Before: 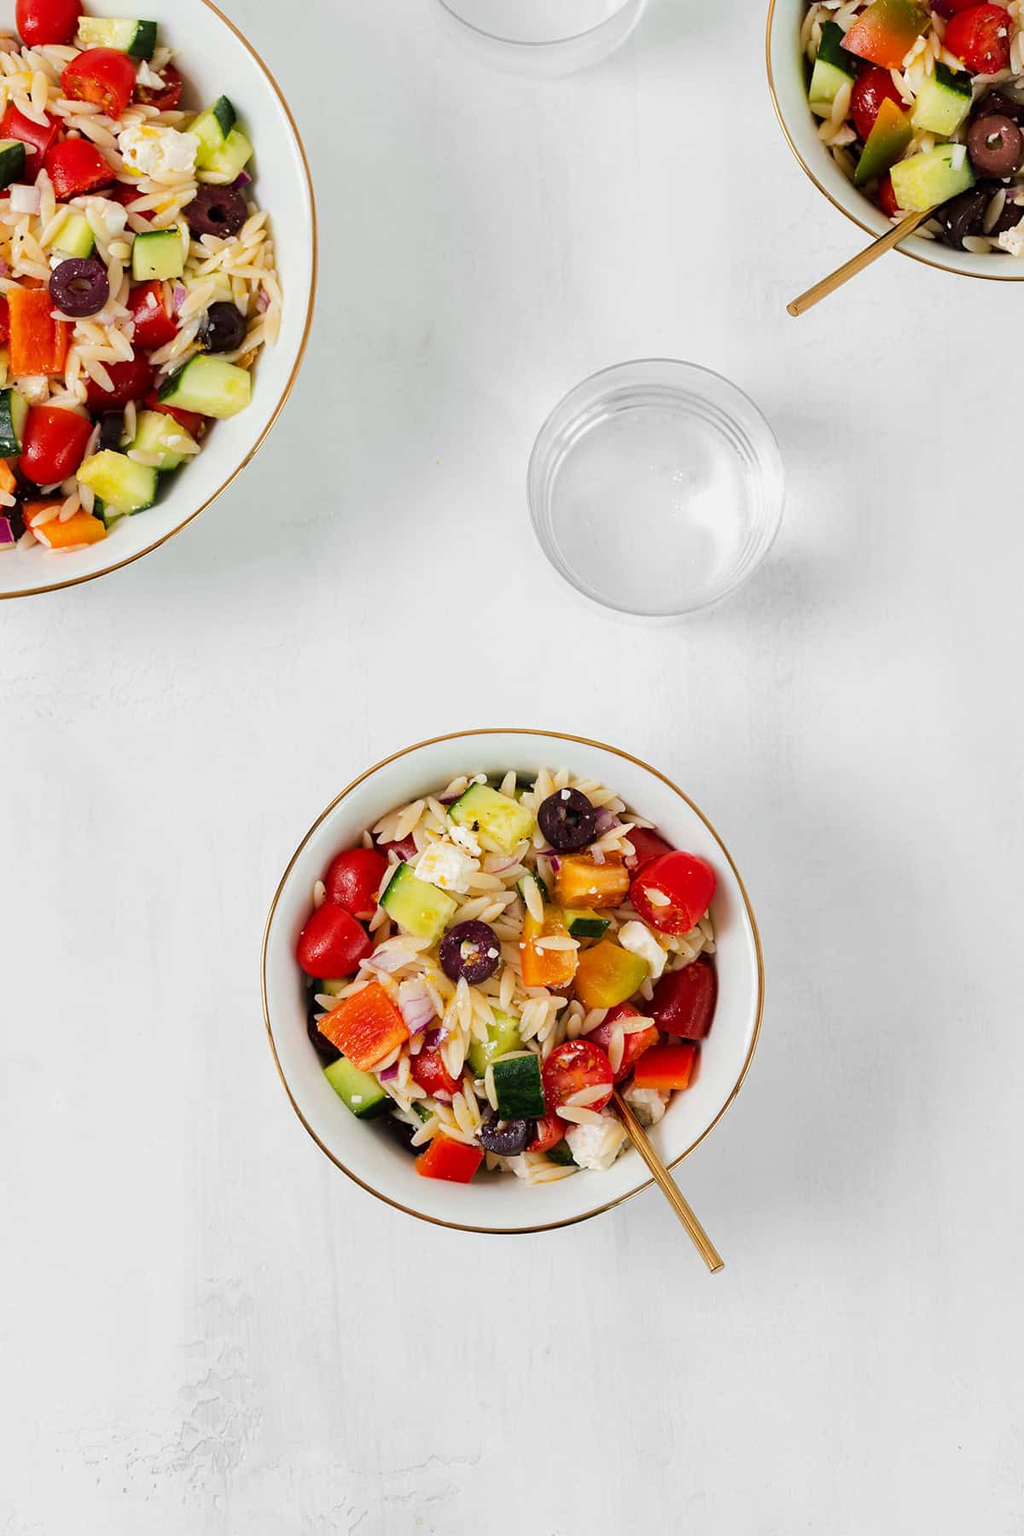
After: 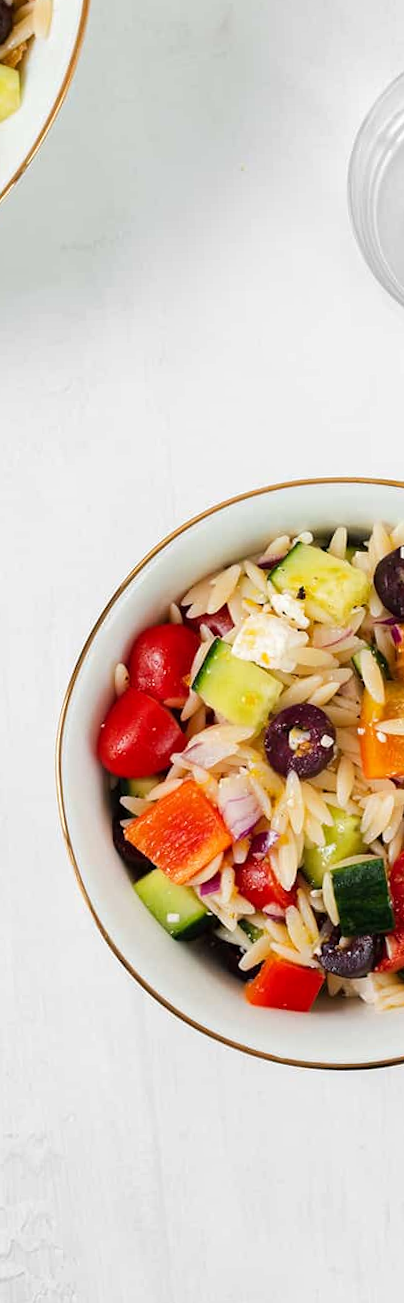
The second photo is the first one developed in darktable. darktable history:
rotate and perspective: rotation -2°, crop left 0.022, crop right 0.978, crop top 0.049, crop bottom 0.951
crop and rotate: left 21.77%, top 18.528%, right 44.676%, bottom 2.997%
levels: mode automatic, black 0.023%, white 99.97%, levels [0.062, 0.494, 0.925]
